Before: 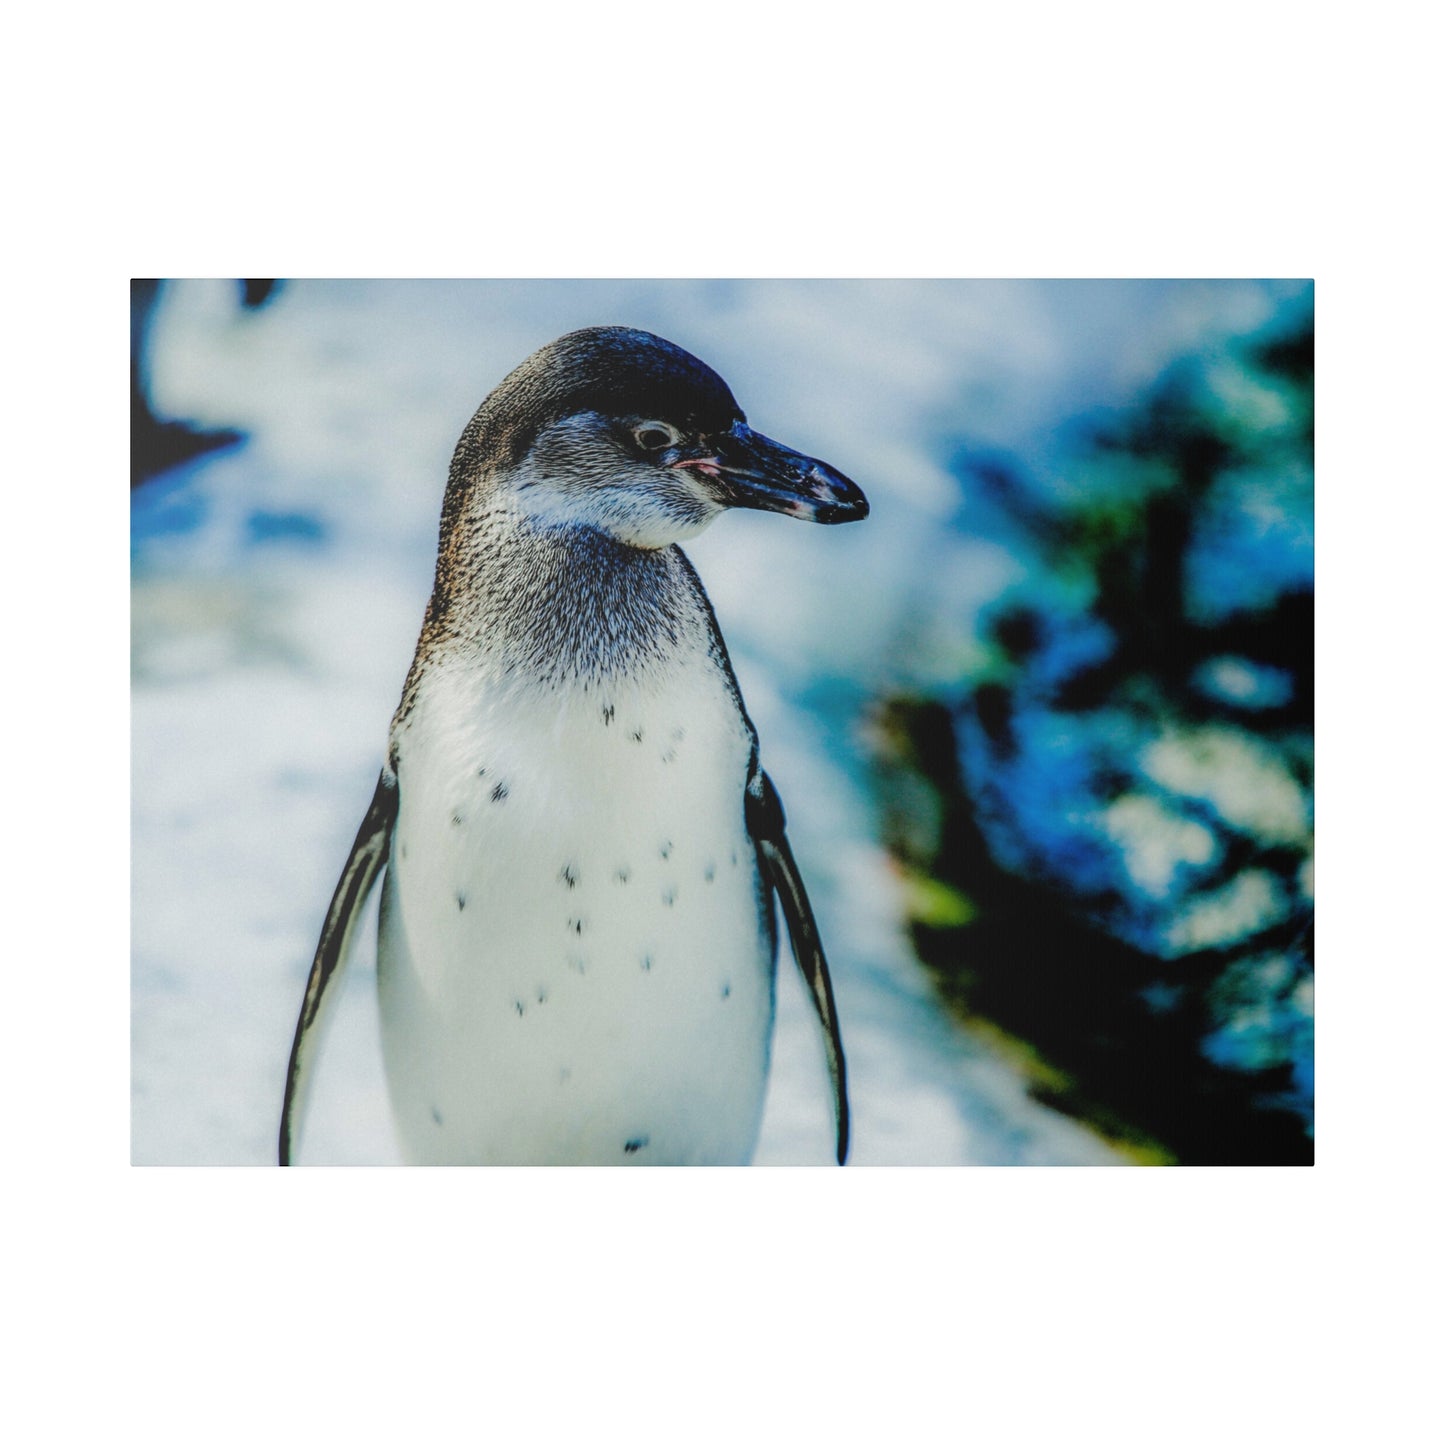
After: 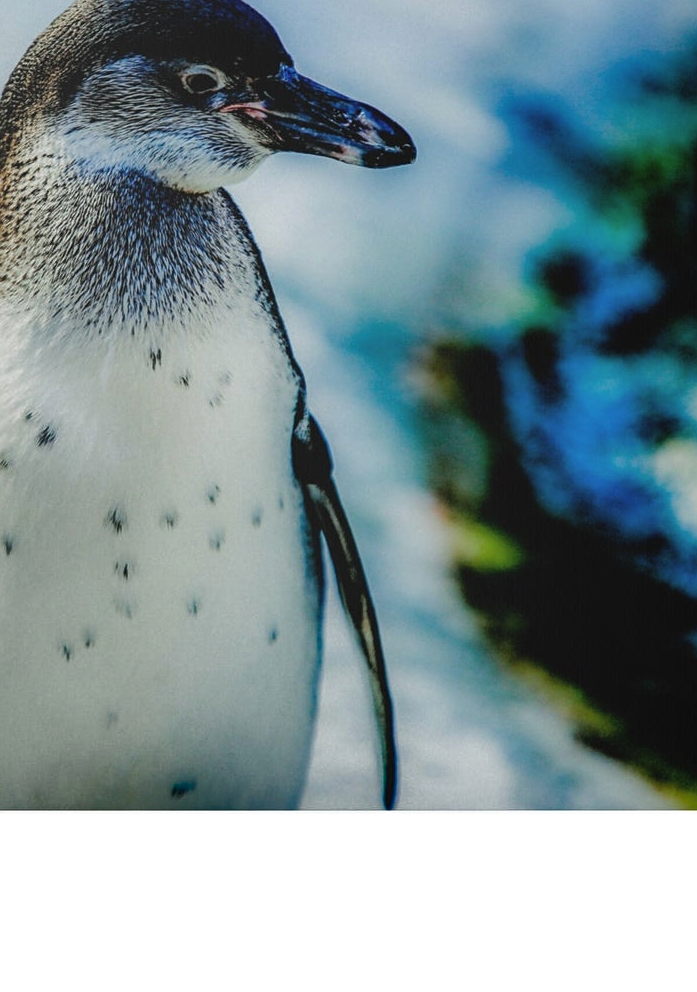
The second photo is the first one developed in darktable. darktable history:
crop: left 31.379%, top 24.658%, right 20.326%, bottom 6.628%
sharpen: amount 0.2
shadows and highlights: shadows 30.63, highlights -63.22, shadows color adjustment 98%, highlights color adjustment 58.61%, soften with gaussian
base curve: curves: ch0 [(0, 0) (0.472, 0.455) (1, 1)], preserve colors none
